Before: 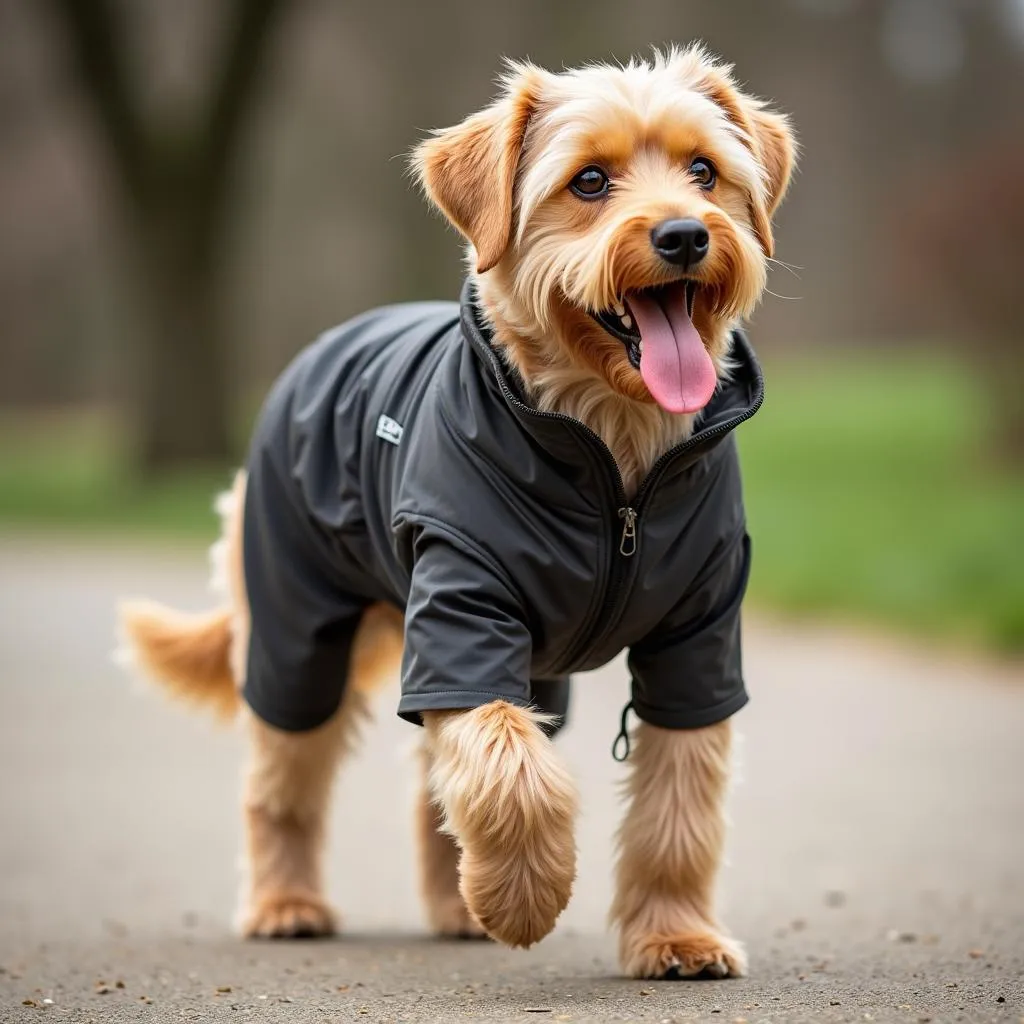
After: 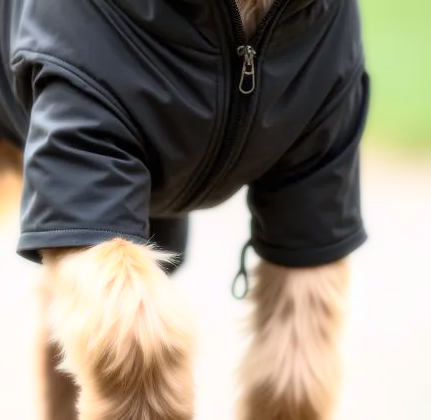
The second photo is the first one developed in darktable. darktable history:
crop: left 37.221%, top 45.169%, right 20.63%, bottom 13.777%
white balance: red 0.98, blue 1.034
bloom: size 0%, threshold 54.82%, strength 8.31%
